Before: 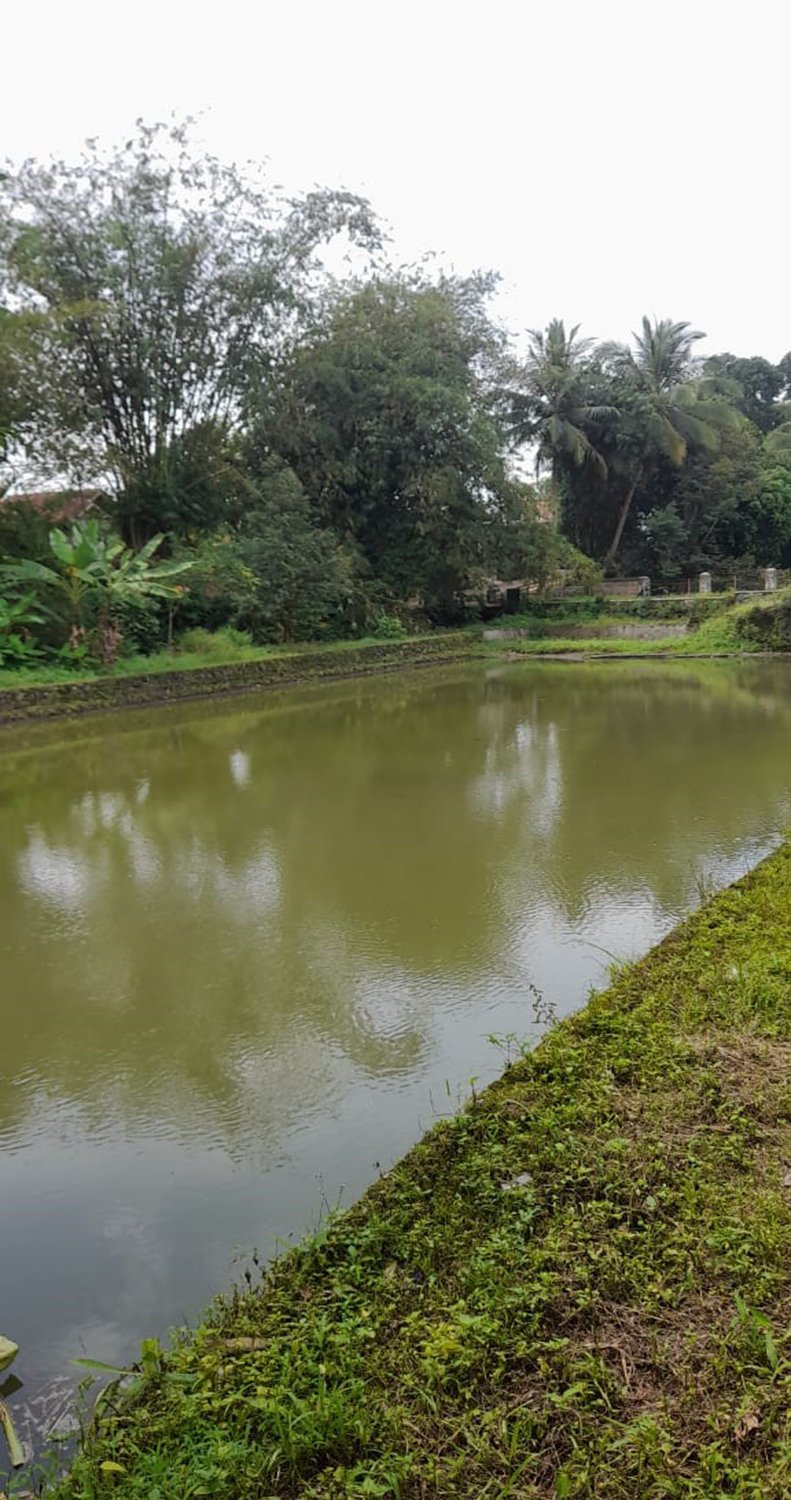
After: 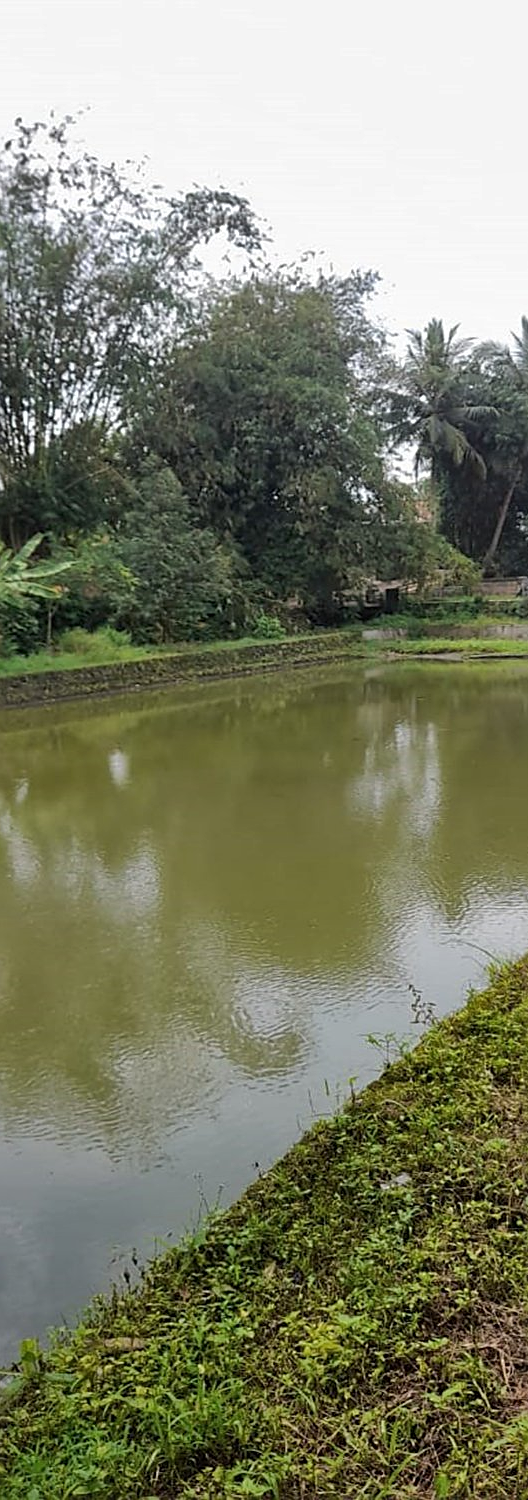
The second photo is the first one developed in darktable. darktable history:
shadows and highlights: low approximation 0.01, soften with gaussian
crop: left 15.402%, right 17.731%
sharpen: on, module defaults
local contrast: mode bilateral grid, contrast 10, coarseness 25, detail 115%, midtone range 0.2
